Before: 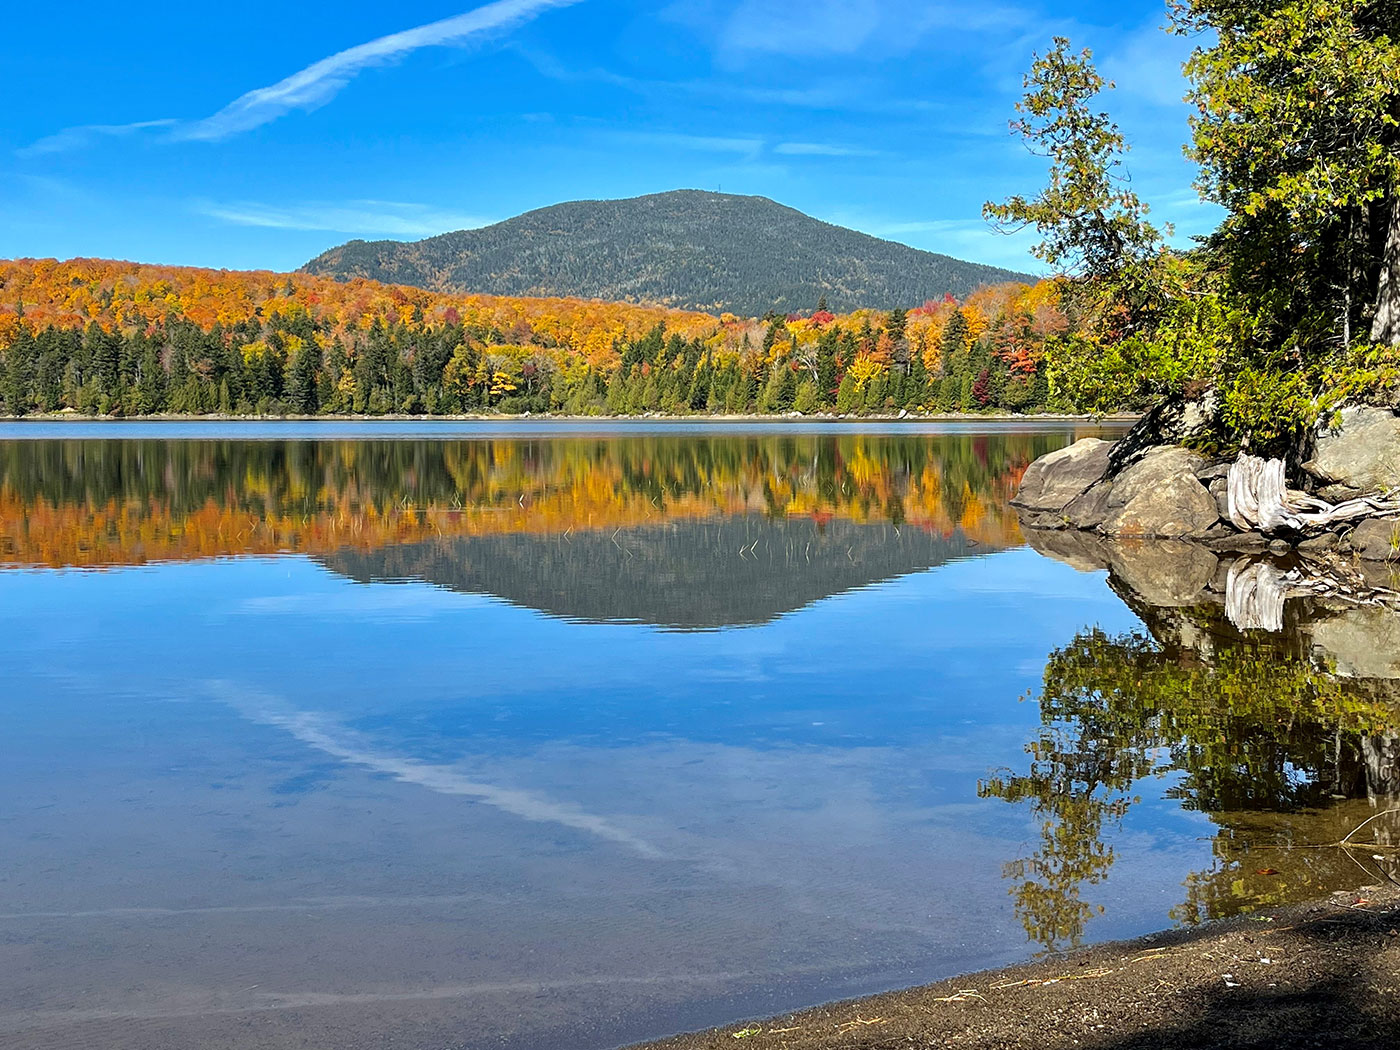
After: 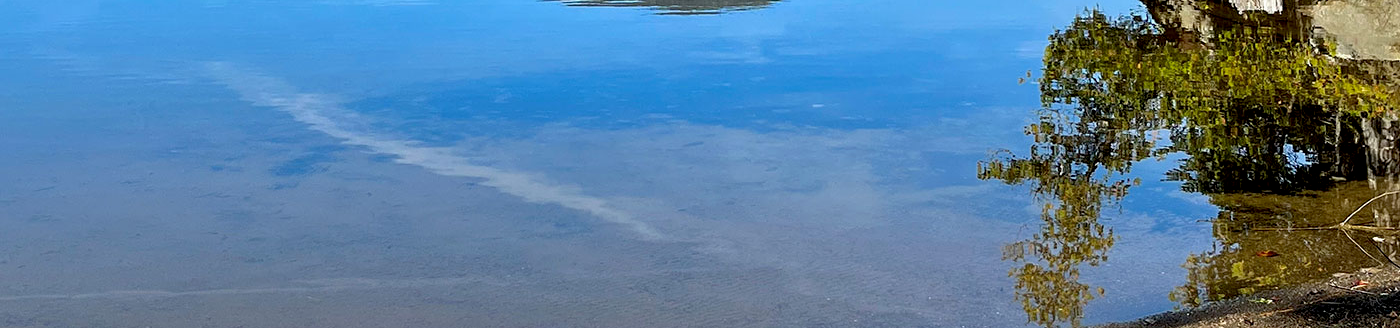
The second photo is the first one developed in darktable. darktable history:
exposure: black level correction 0.009, compensate highlight preservation false
crop and rotate: top 58.924%, bottom 9.809%
